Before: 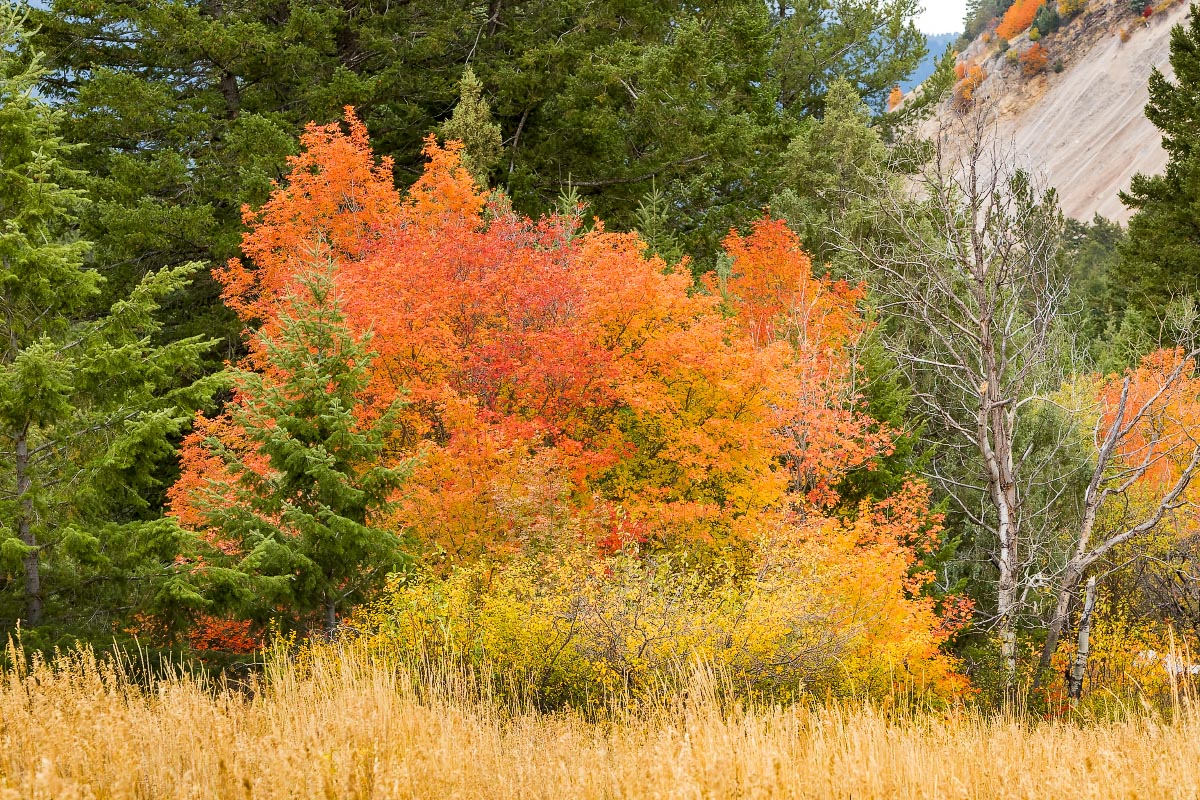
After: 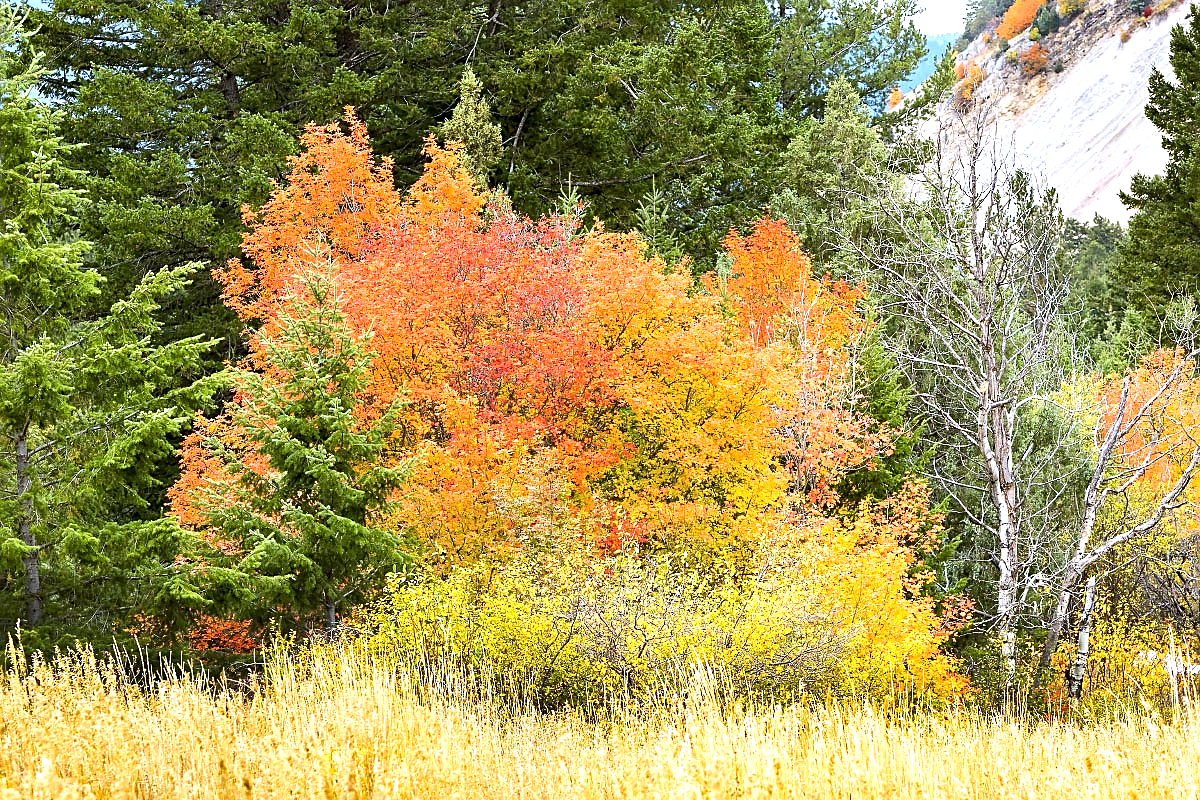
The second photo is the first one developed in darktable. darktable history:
exposure: black level correction 0, exposure 0.5 EV, compensate exposure bias true, compensate highlight preservation false
white balance: red 0.926, green 1.003, blue 1.133
sharpen: on, module defaults
tone equalizer: -8 EV -0.417 EV, -7 EV -0.389 EV, -6 EV -0.333 EV, -5 EV -0.222 EV, -3 EV 0.222 EV, -2 EV 0.333 EV, -1 EV 0.389 EV, +0 EV 0.417 EV, edges refinement/feathering 500, mask exposure compensation -1.57 EV, preserve details no
